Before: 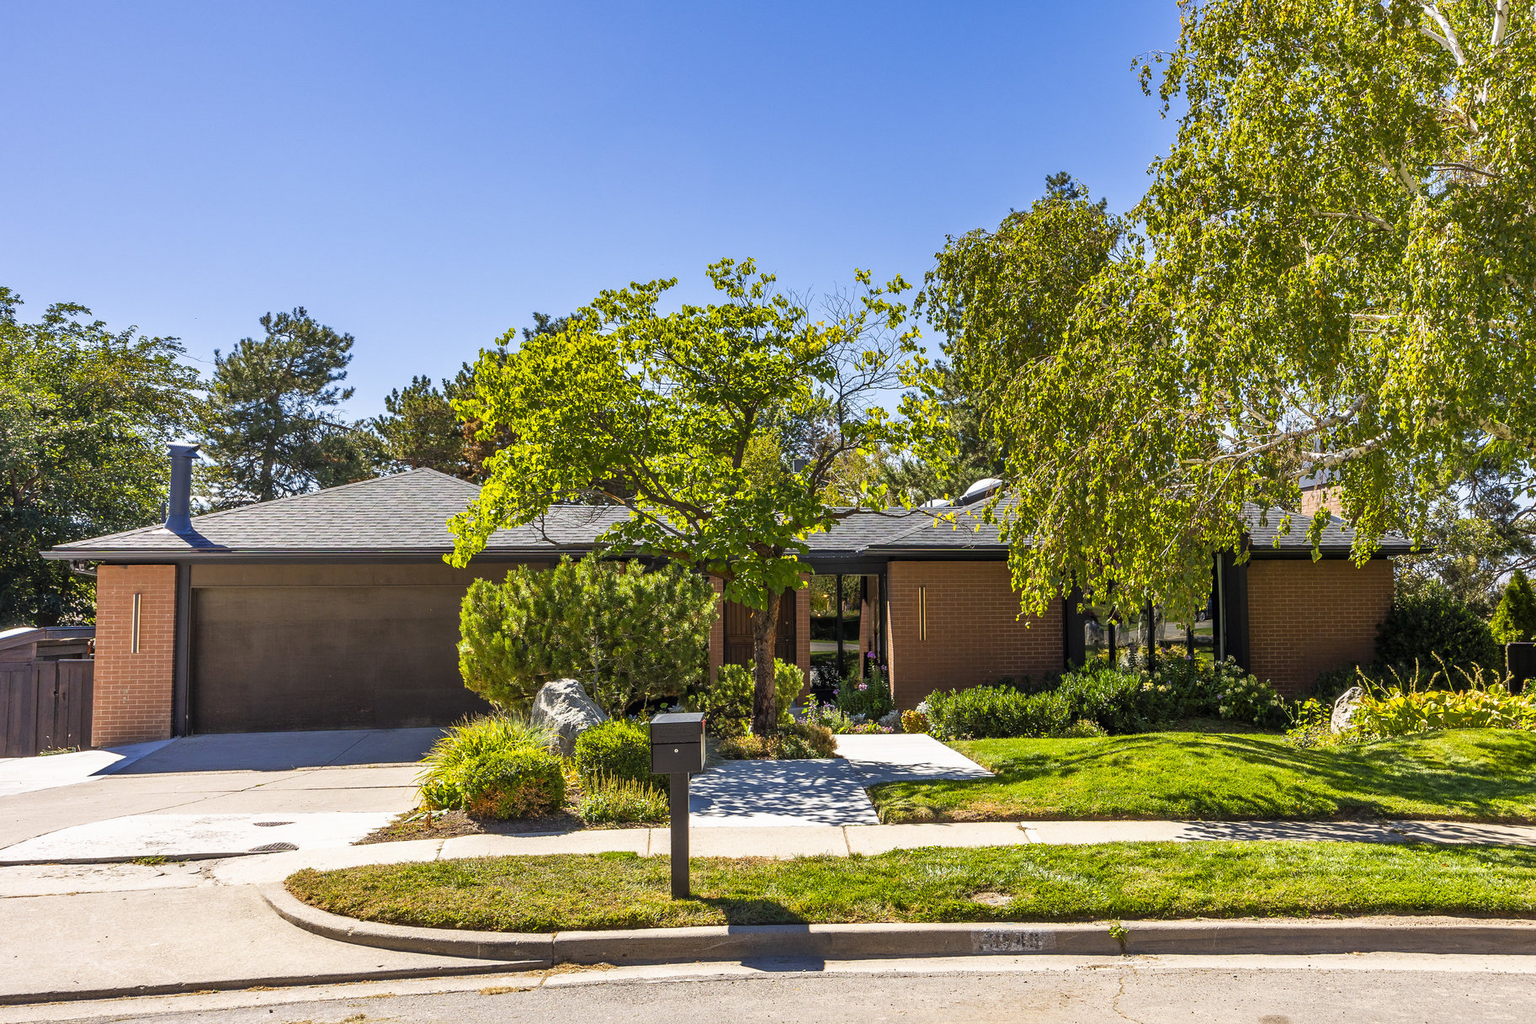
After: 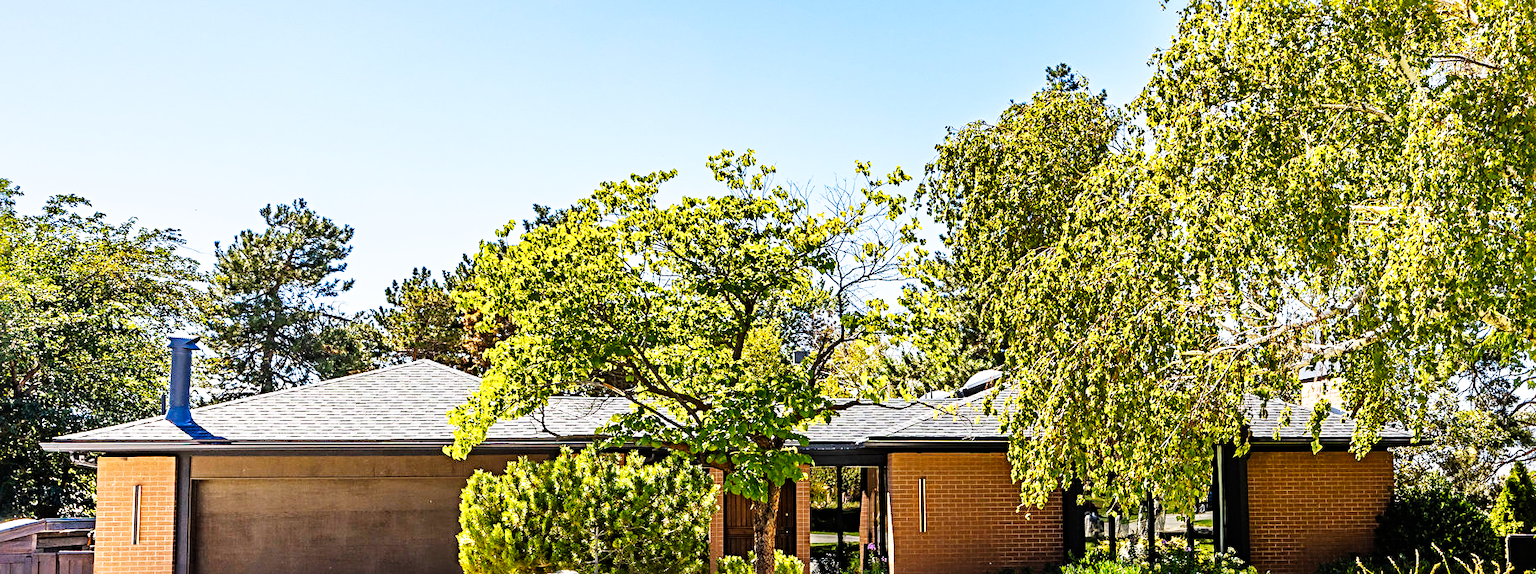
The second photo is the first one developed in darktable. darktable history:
base curve: curves: ch0 [(0, 0) (0.007, 0.004) (0.027, 0.03) (0.046, 0.07) (0.207, 0.54) (0.442, 0.872) (0.673, 0.972) (1, 1)], preserve colors none
sharpen: radius 4.883
color contrast: green-magenta contrast 0.81
crop and rotate: top 10.605%, bottom 33.274%
white balance: emerald 1
